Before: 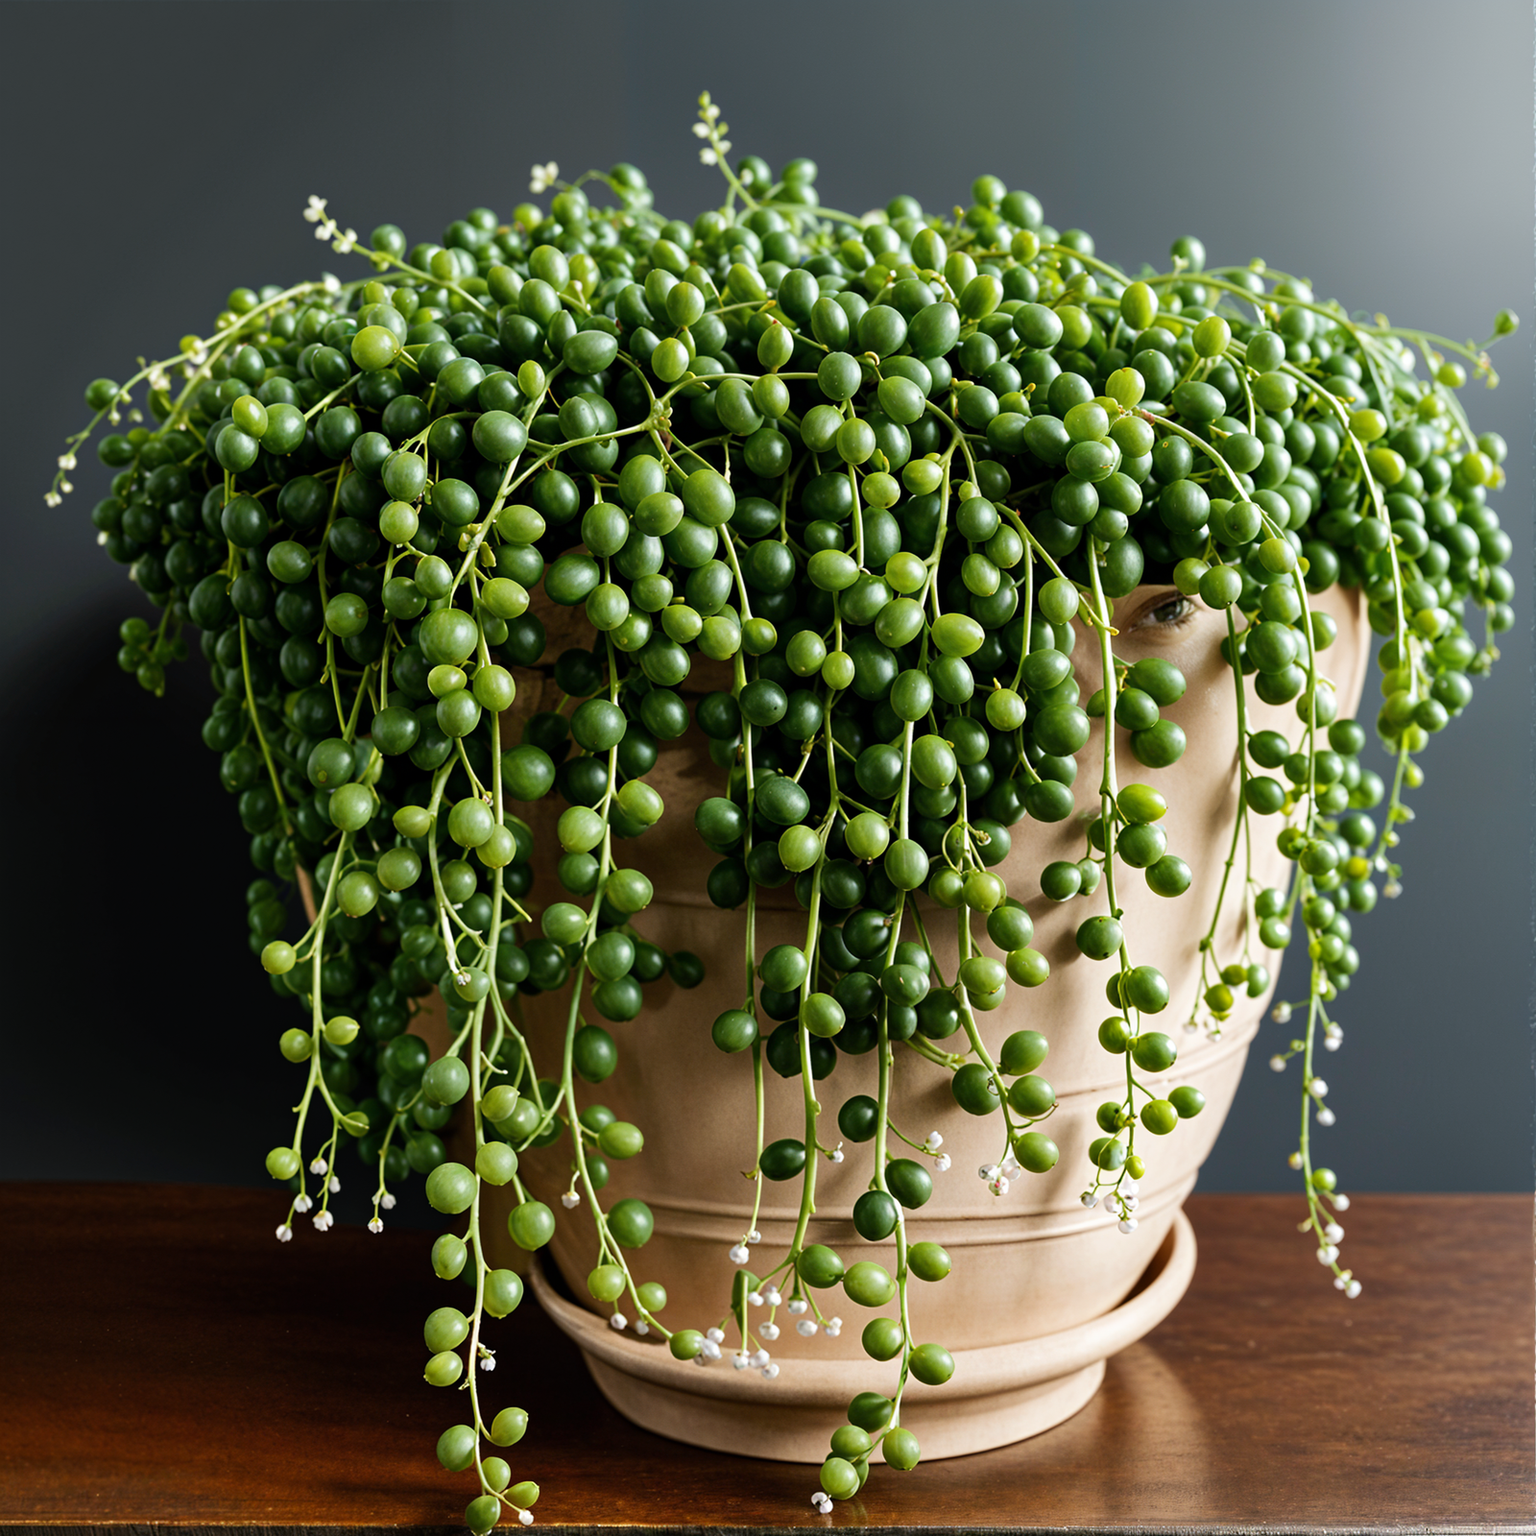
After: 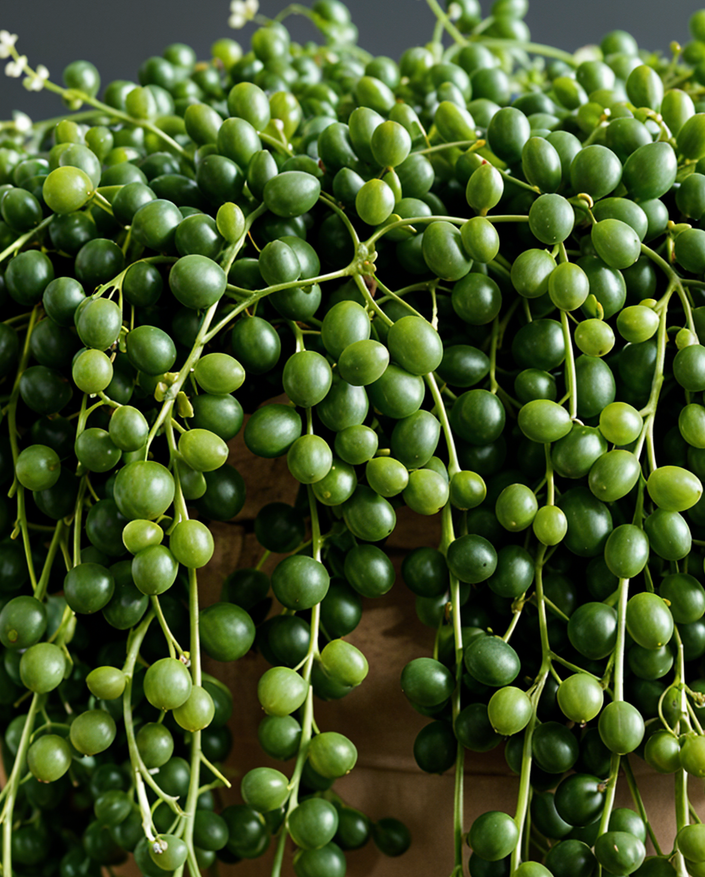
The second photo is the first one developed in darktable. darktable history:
crop: left 20.248%, top 10.86%, right 35.675%, bottom 34.321%
exposure: compensate highlight preservation false
